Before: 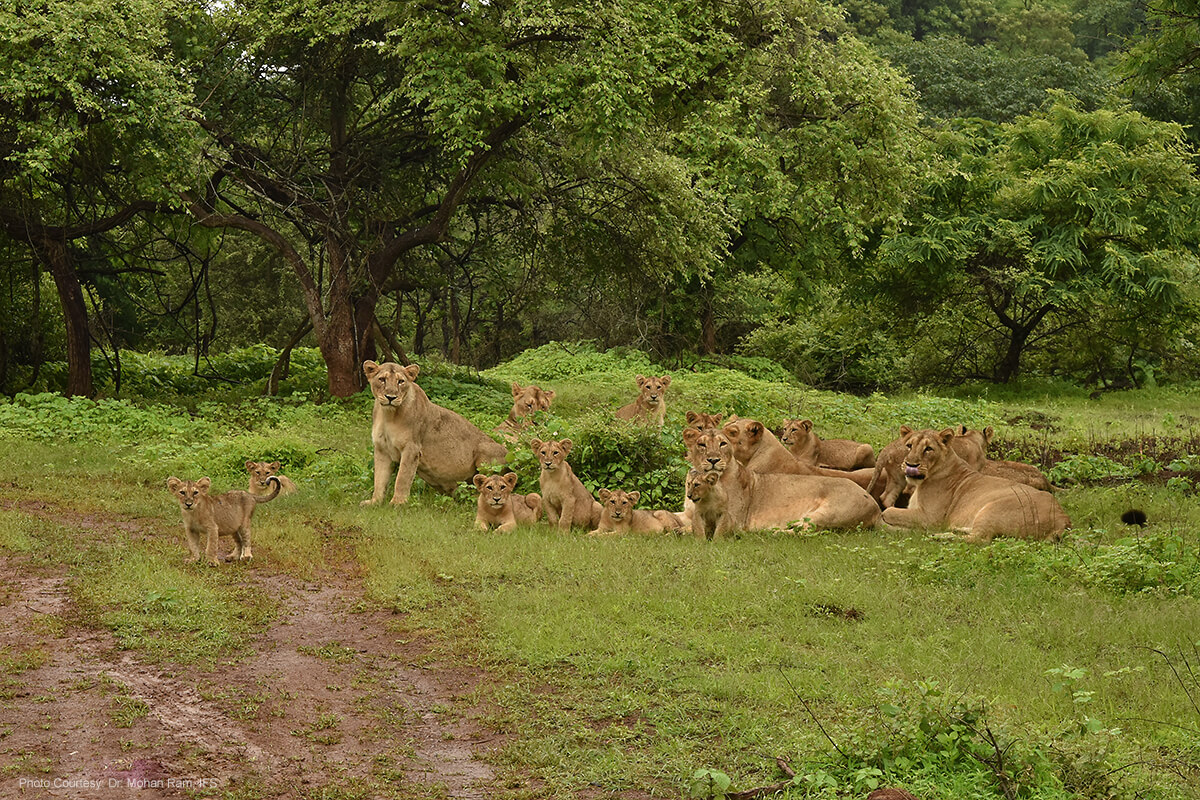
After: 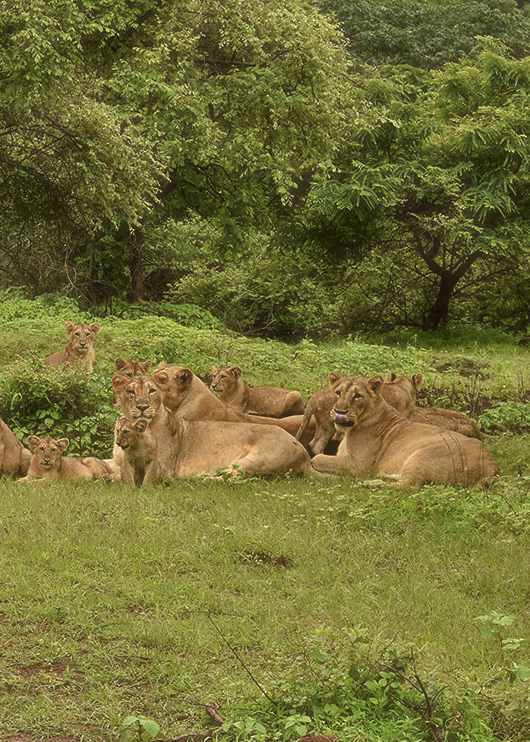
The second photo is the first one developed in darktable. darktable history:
local contrast: highlights 100%, shadows 100%, detail 120%, midtone range 0.2
haze removal: strength -0.1, adaptive false
crop: left 47.628%, top 6.643%, right 7.874%
